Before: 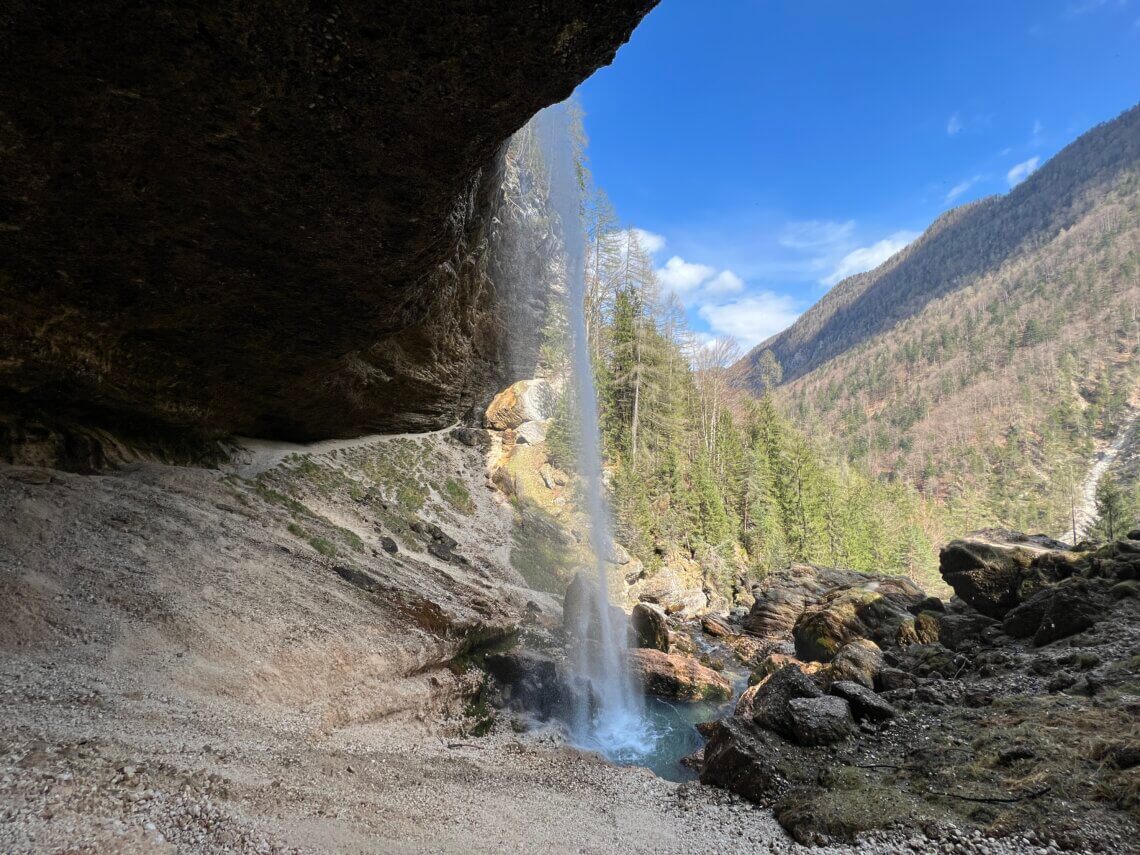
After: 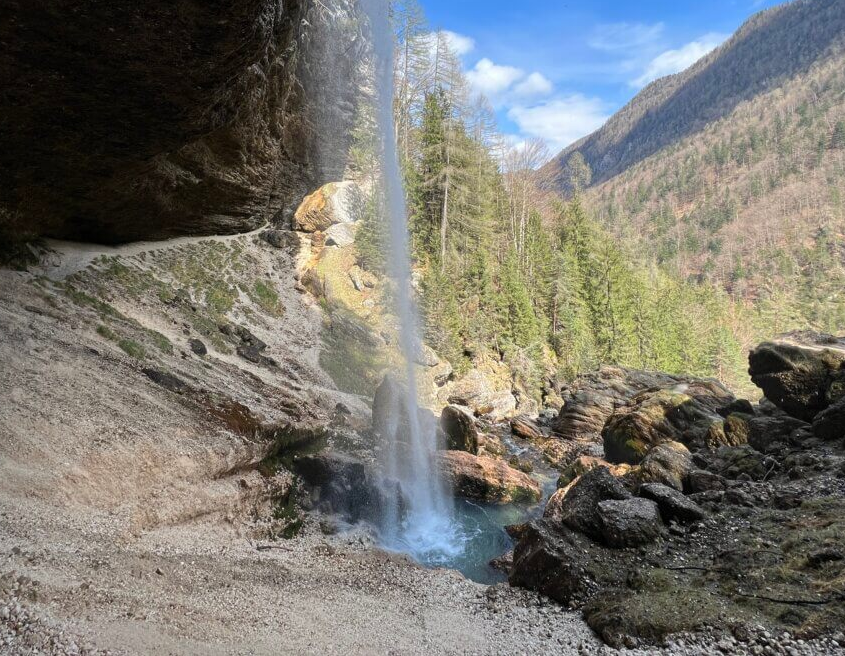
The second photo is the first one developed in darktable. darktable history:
crop: left 16.836%, top 23.18%, right 9.041%
